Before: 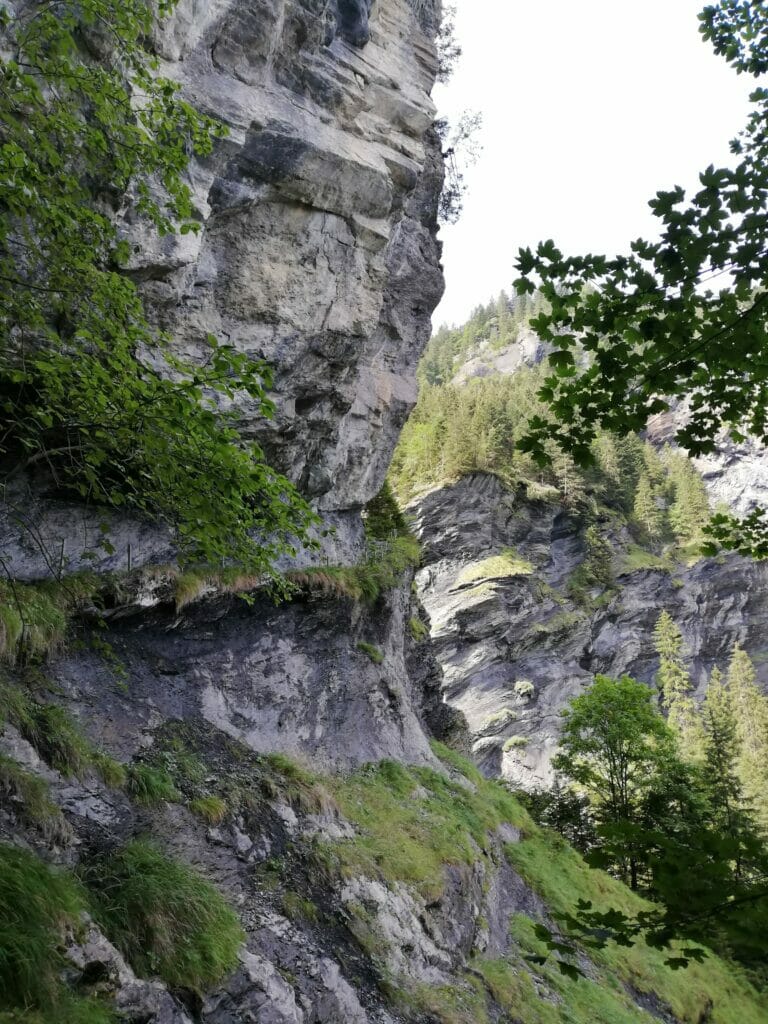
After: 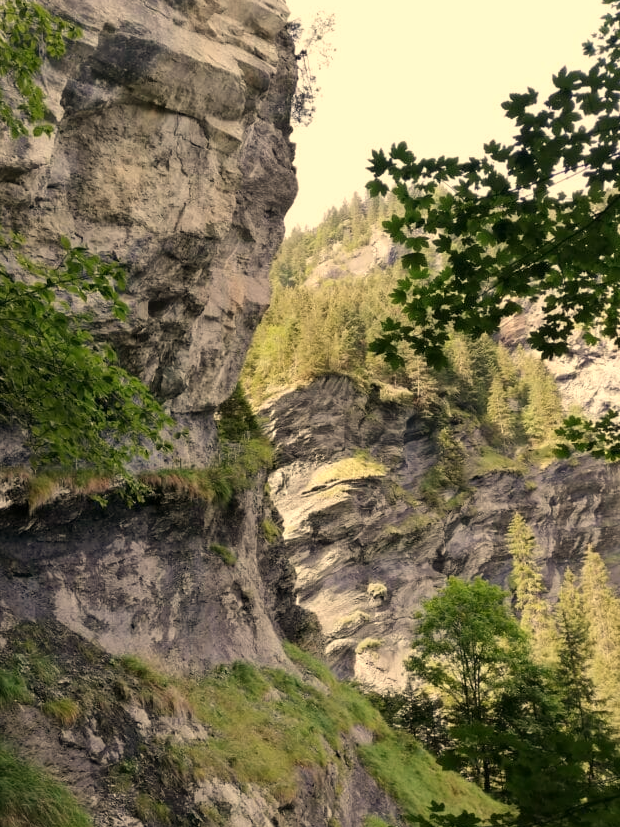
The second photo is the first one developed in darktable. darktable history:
white balance: red 1.138, green 0.996, blue 0.812
exposure: exposure -0.041 EV, compensate highlight preservation false
crop: left 19.159%, top 9.58%, bottom 9.58%
